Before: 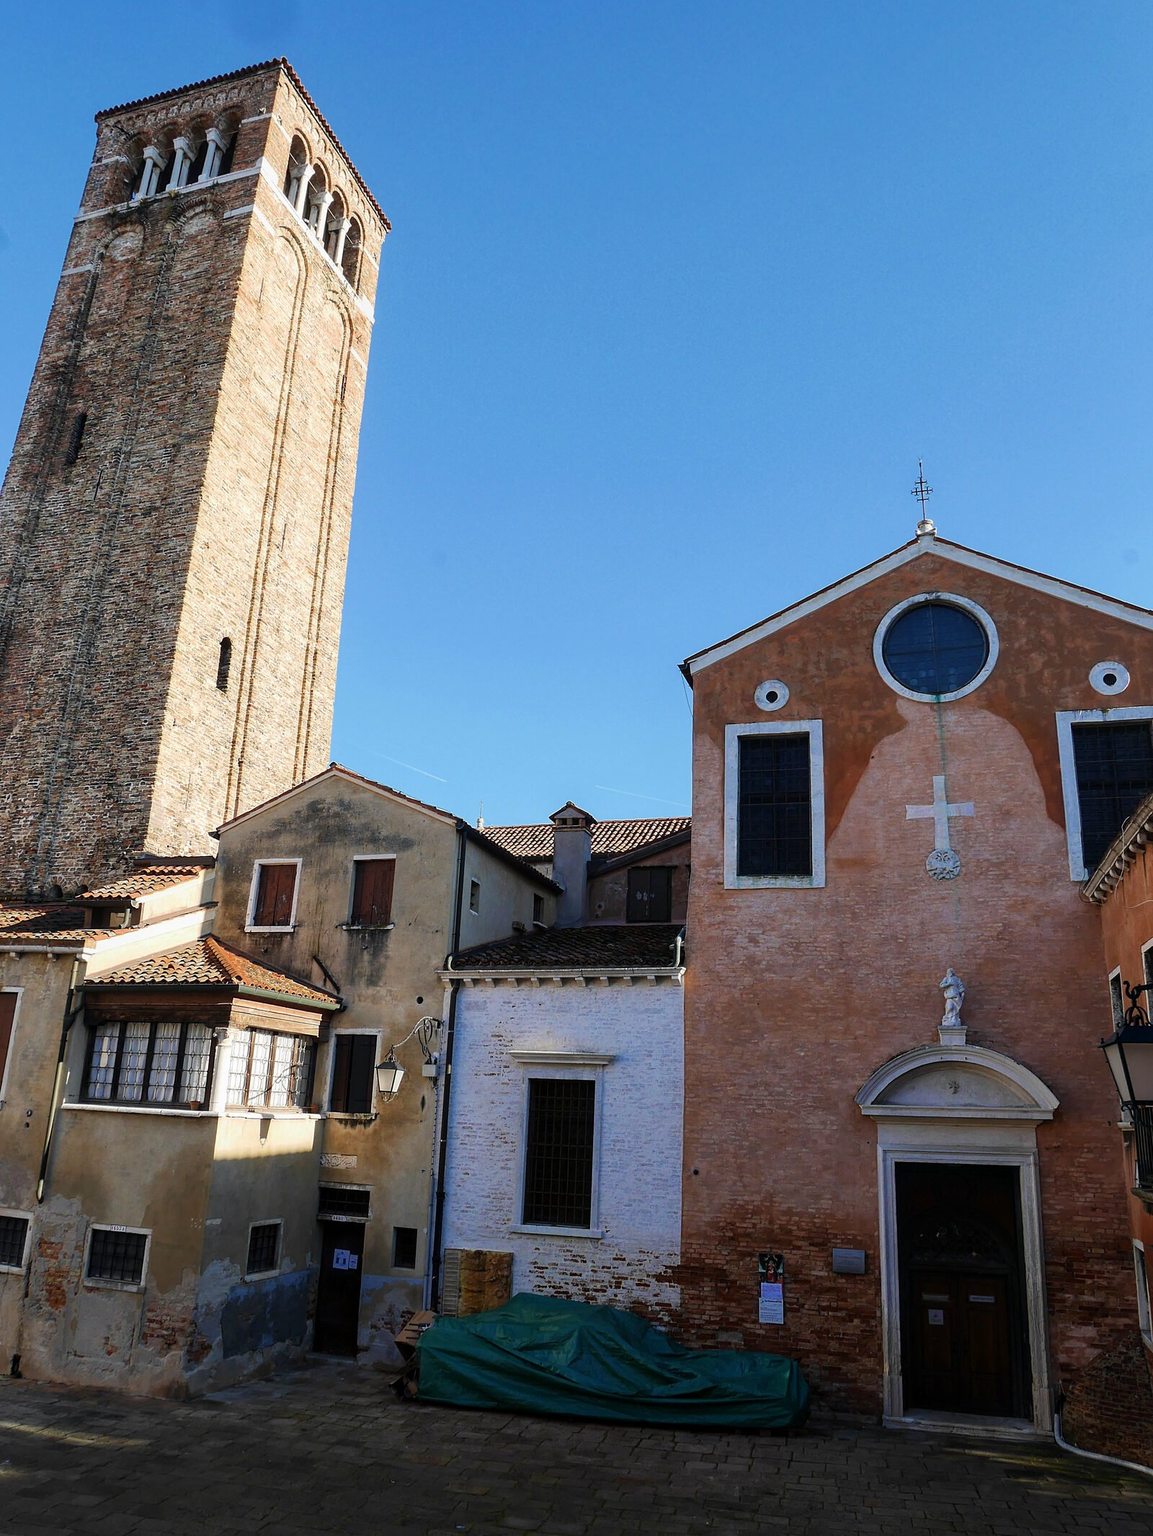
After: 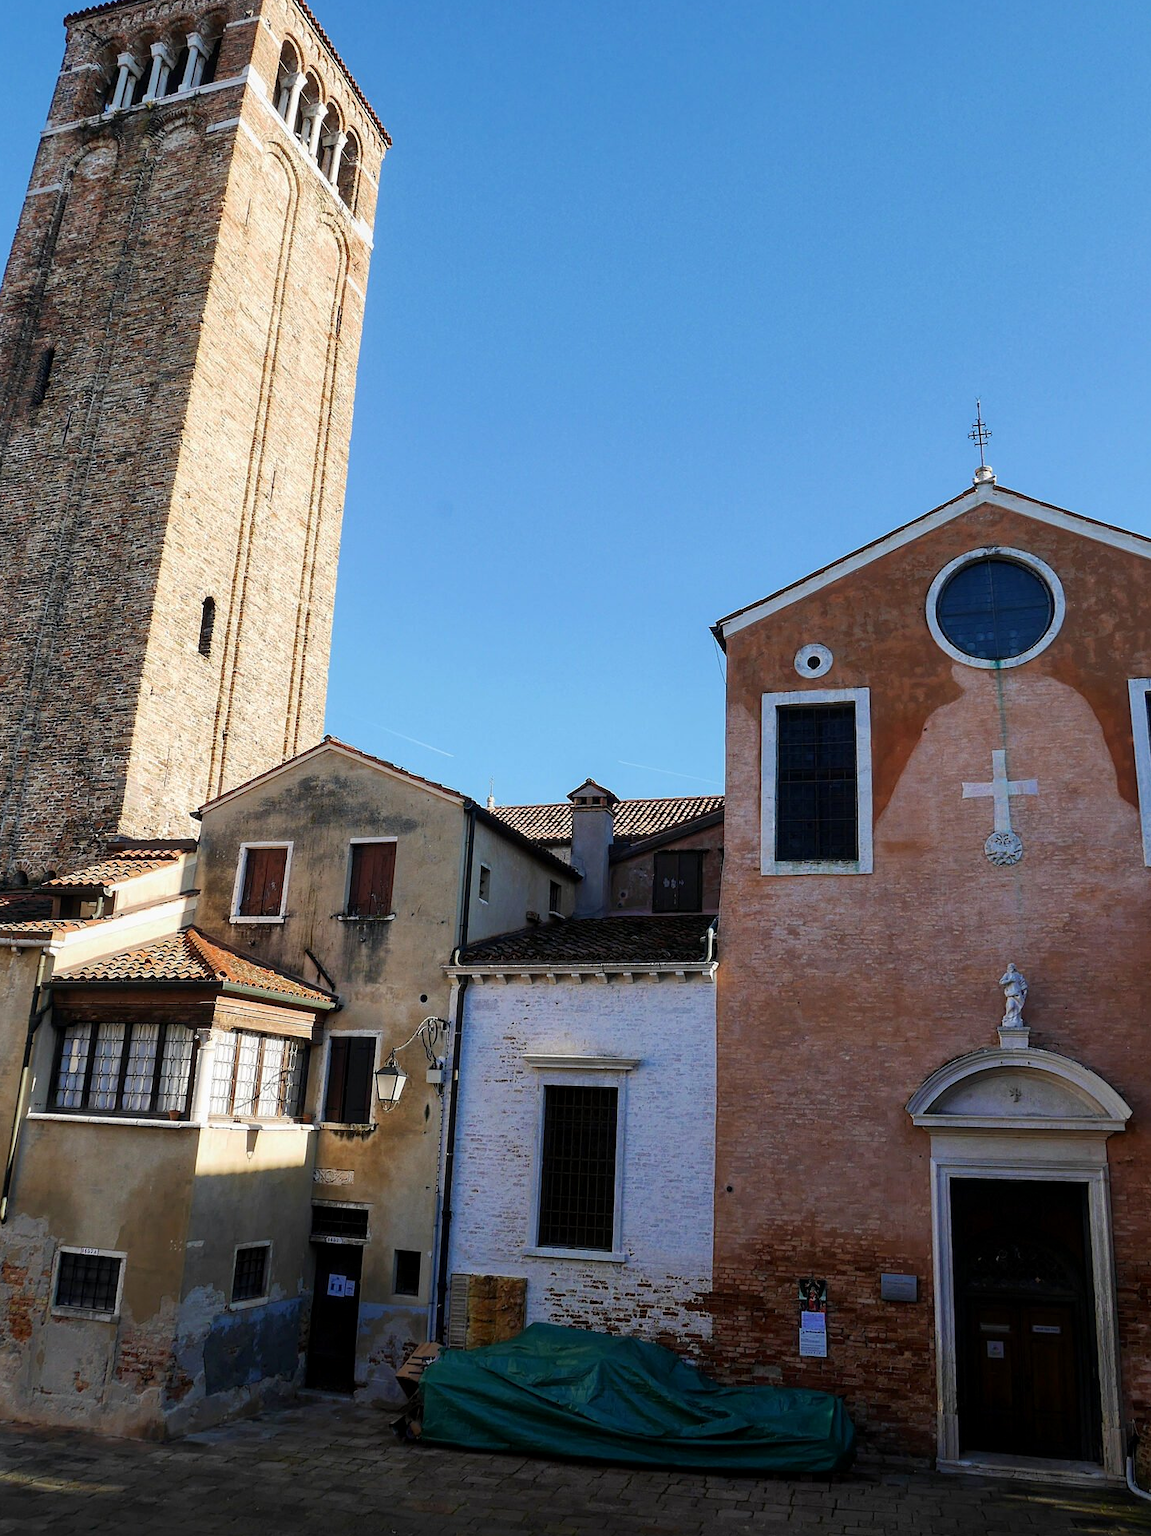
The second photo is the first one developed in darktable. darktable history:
exposure: black level correction 0.001, compensate highlight preservation false
crop: left 3.292%, top 6.472%, right 6.537%, bottom 3.206%
